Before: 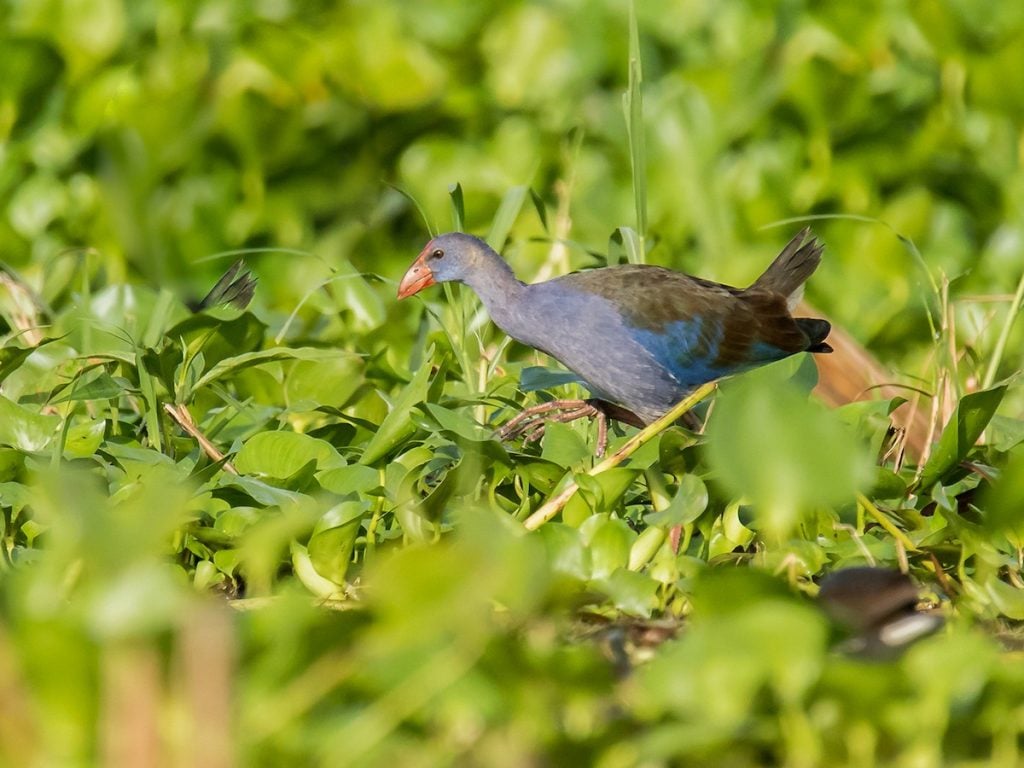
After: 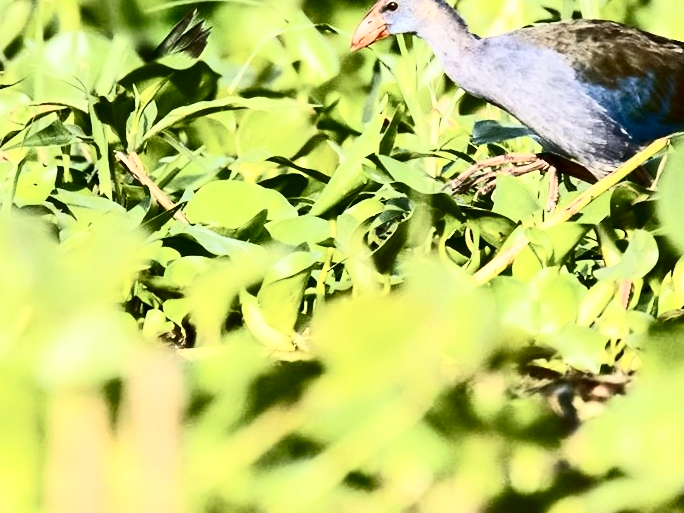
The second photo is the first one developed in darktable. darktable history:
contrast brightness saturation: contrast 0.93, brightness 0.2
crop and rotate: angle -0.82°, left 3.85%, top 31.828%, right 27.992%
